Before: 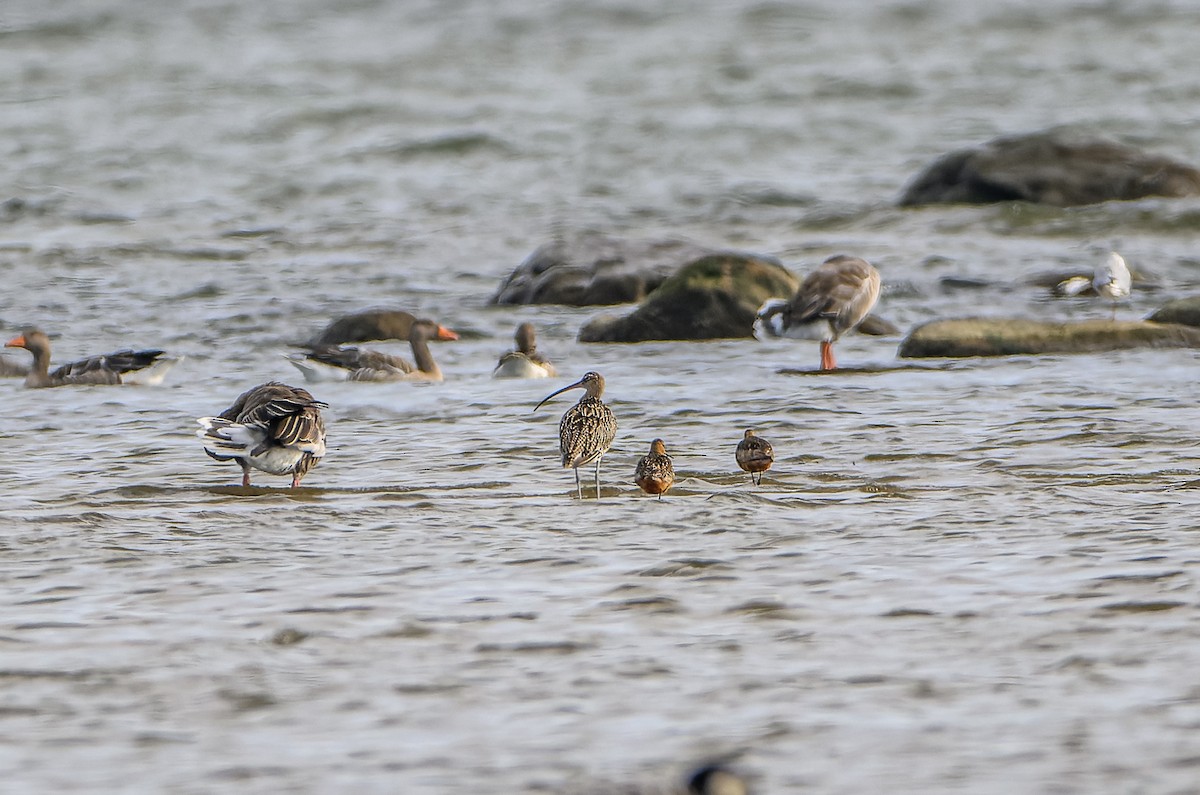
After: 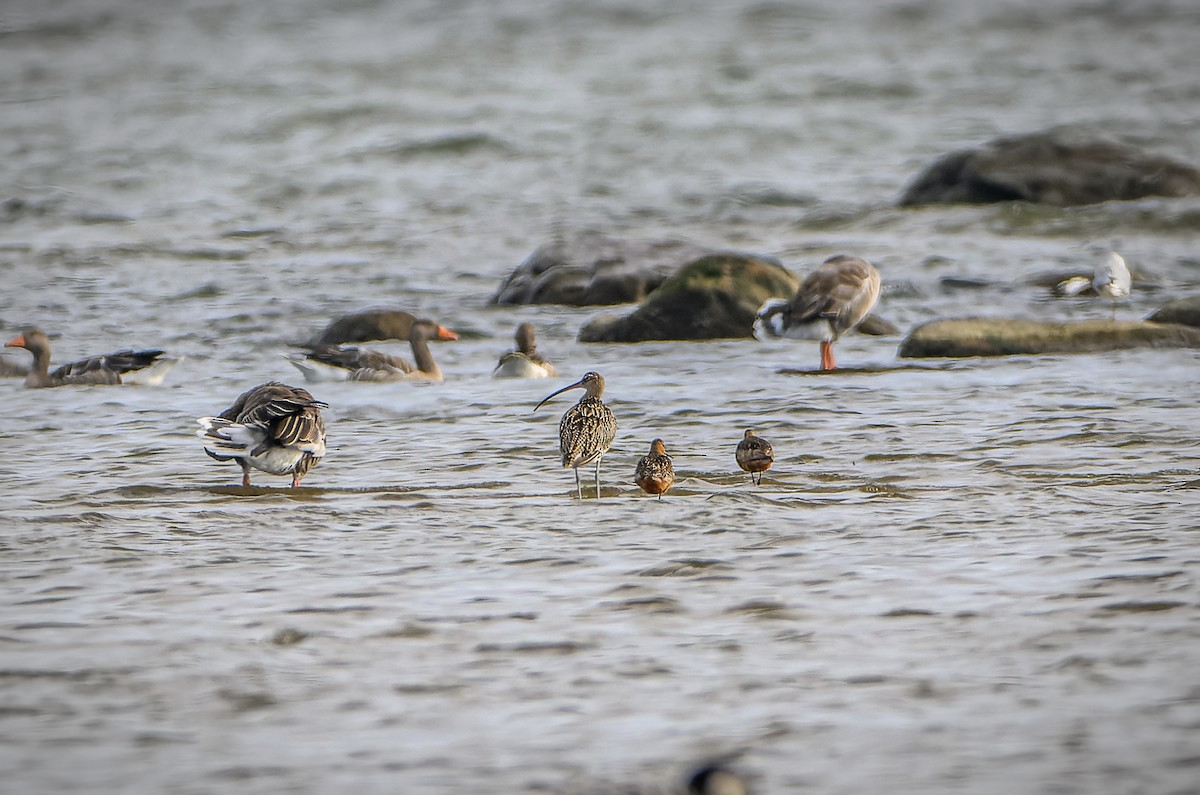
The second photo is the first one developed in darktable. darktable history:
vignetting: fall-off start 81.01%, fall-off radius 61.49%, automatic ratio true, width/height ratio 1.422
